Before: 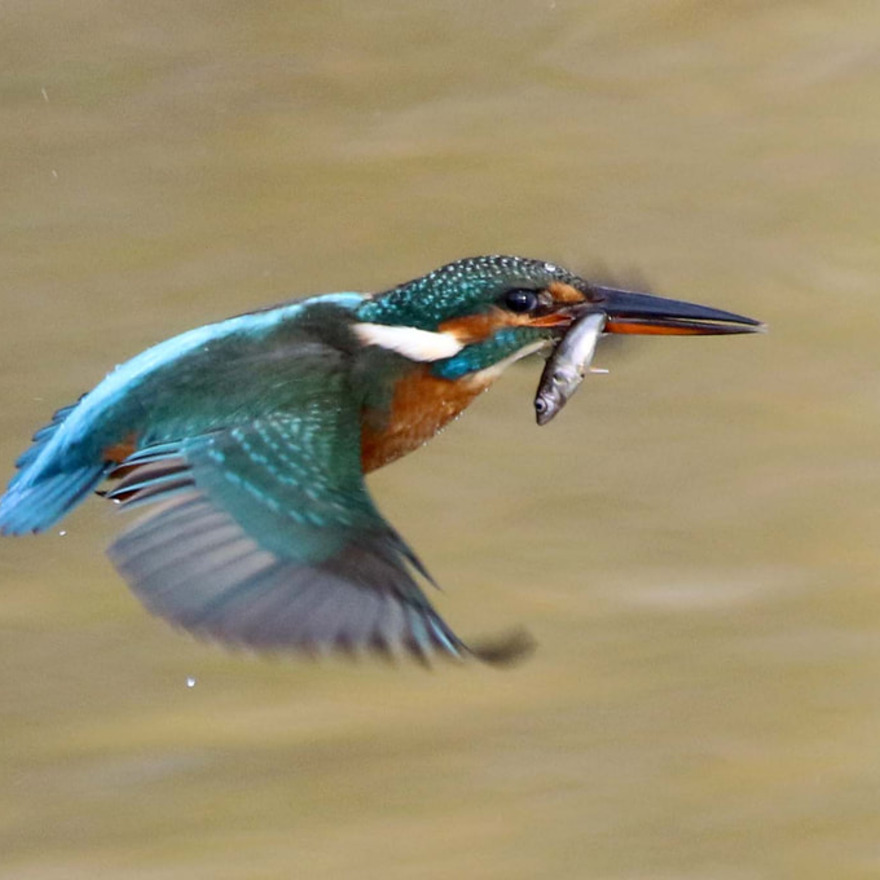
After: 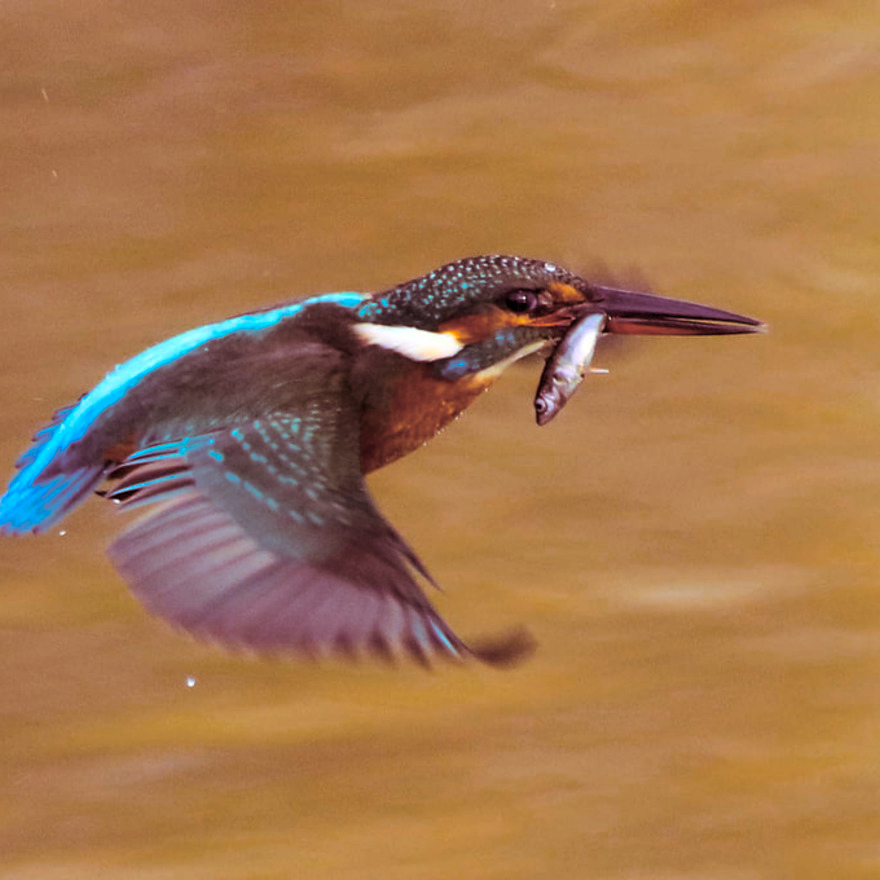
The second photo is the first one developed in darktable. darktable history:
color balance rgb: perceptual saturation grading › global saturation 100%
split-toning: highlights › hue 187.2°, highlights › saturation 0.83, balance -68.05, compress 56.43%
